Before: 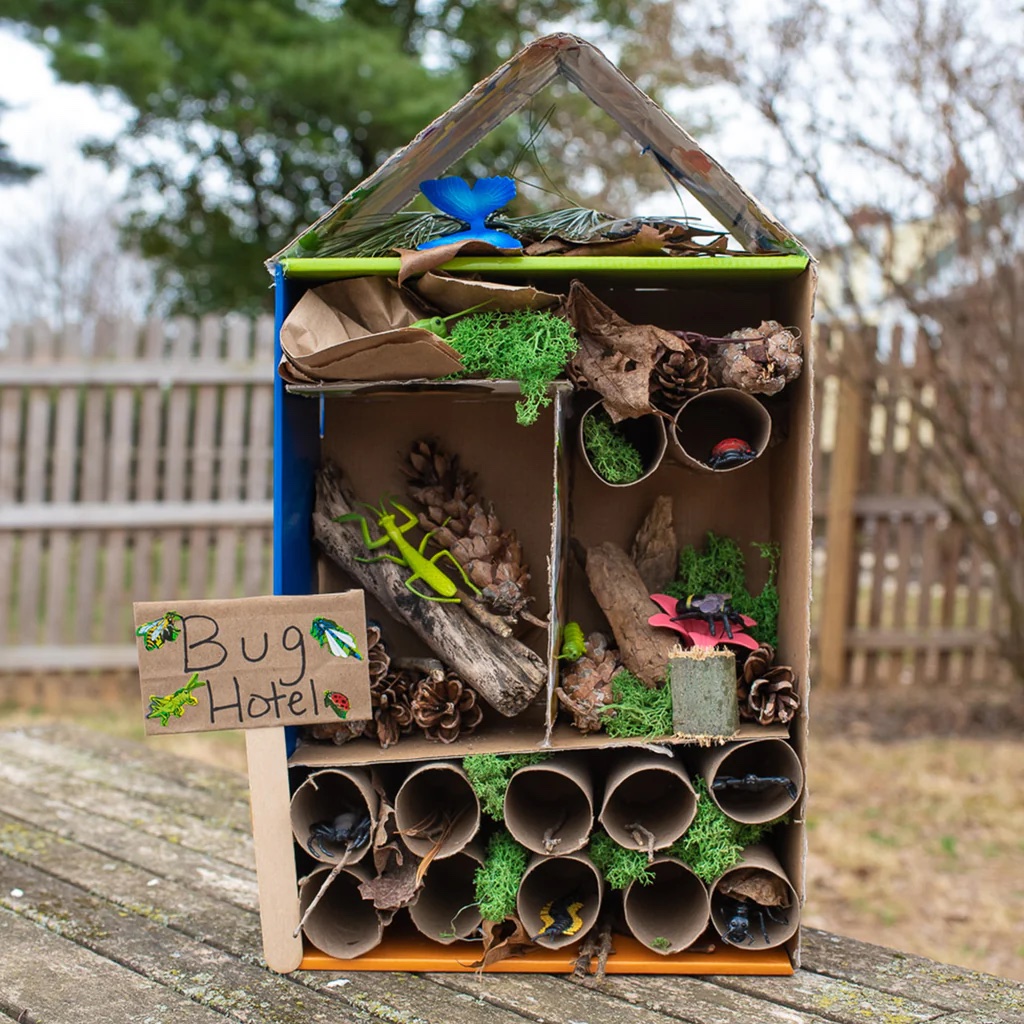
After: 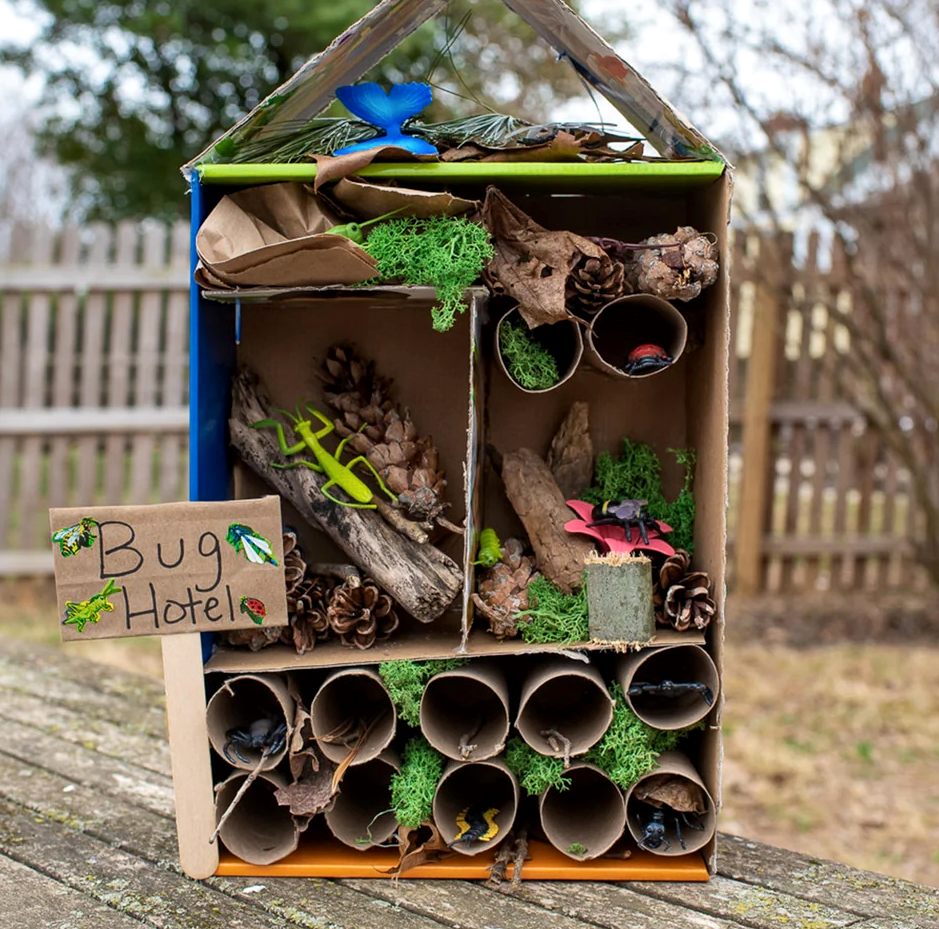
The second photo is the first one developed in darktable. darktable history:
crop and rotate: left 8.262%, top 9.226%
exposure: compensate highlight preservation false
local contrast: mode bilateral grid, contrast 20, coarseness 50, detail 120%, midtone range 0.2
color balance: mode lift, gamma, gain (sRGB), lift [0.97, 1, 1, 1], gamma [1.03, 1, 1, 1]
